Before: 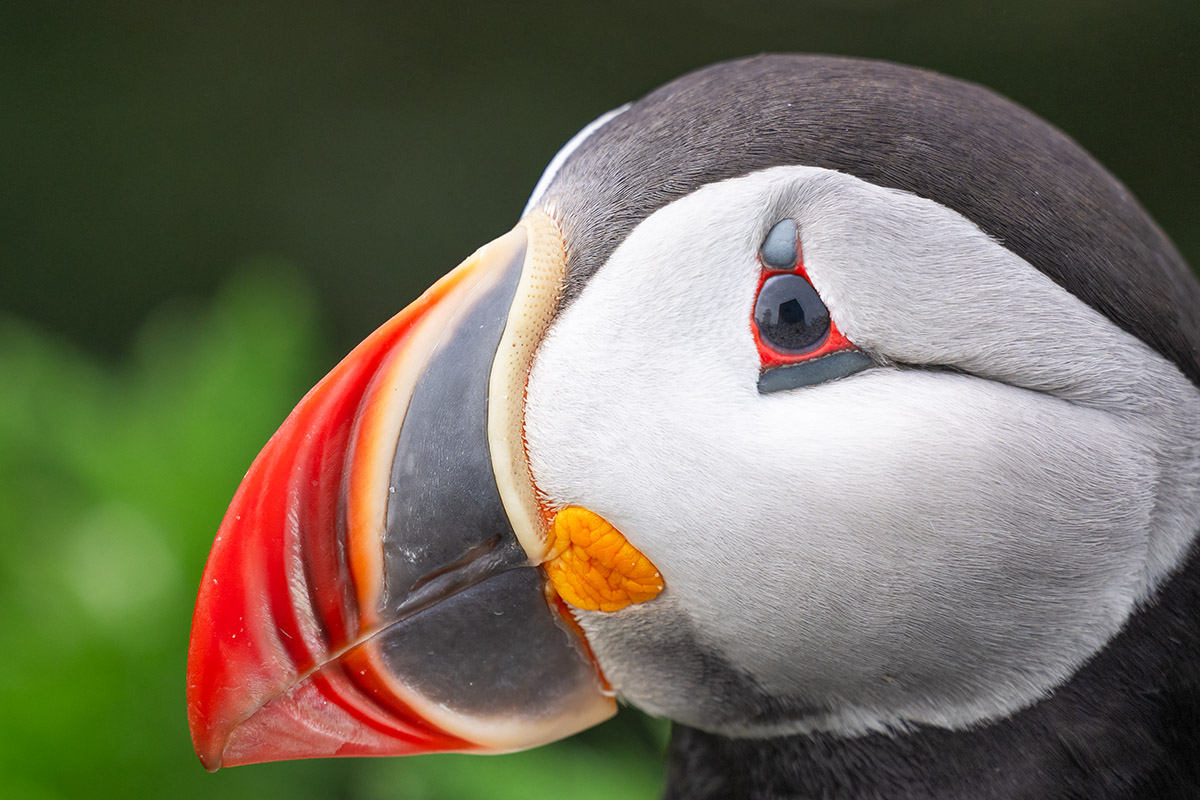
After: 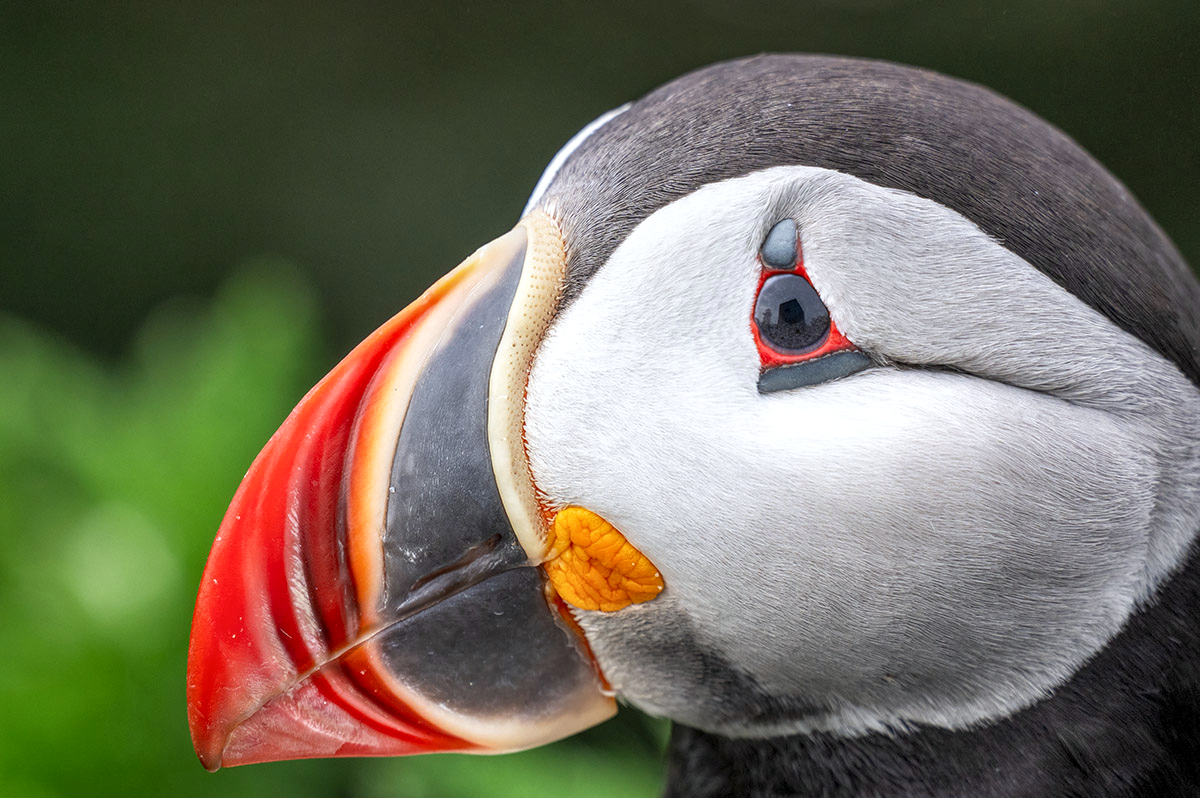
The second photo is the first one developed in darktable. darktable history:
white balance: red 0.986, blue 1.01
local contrast: highlights 61%, detail 143%, midtone range 0.428
crop: top 0.05%, bottom 0.098%
